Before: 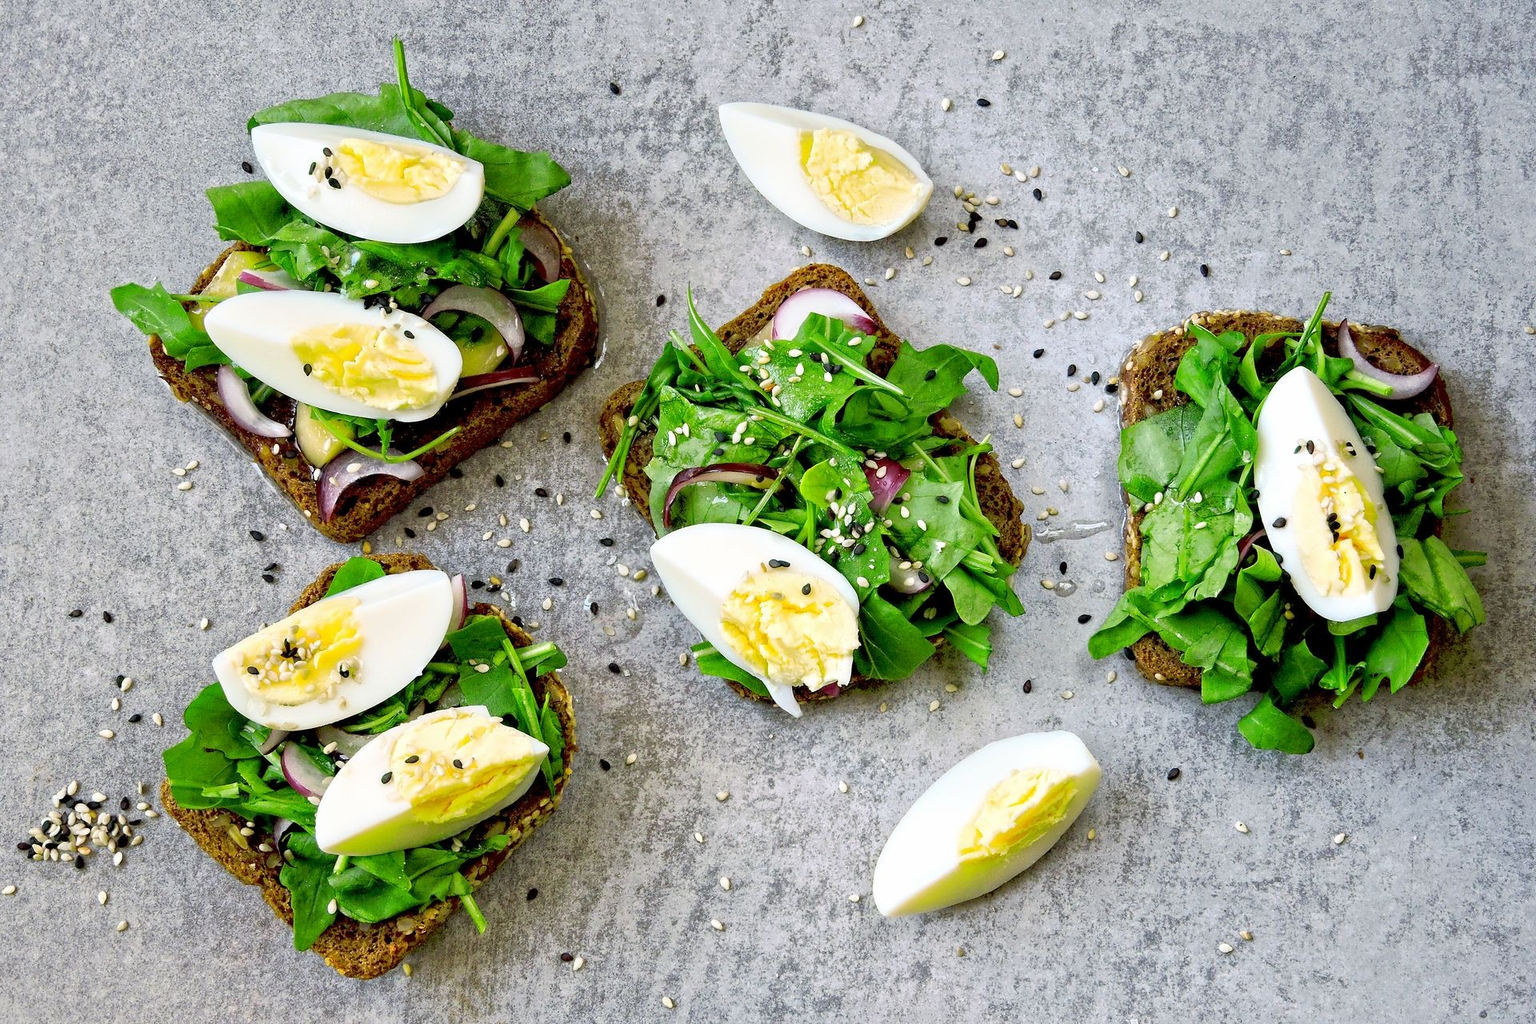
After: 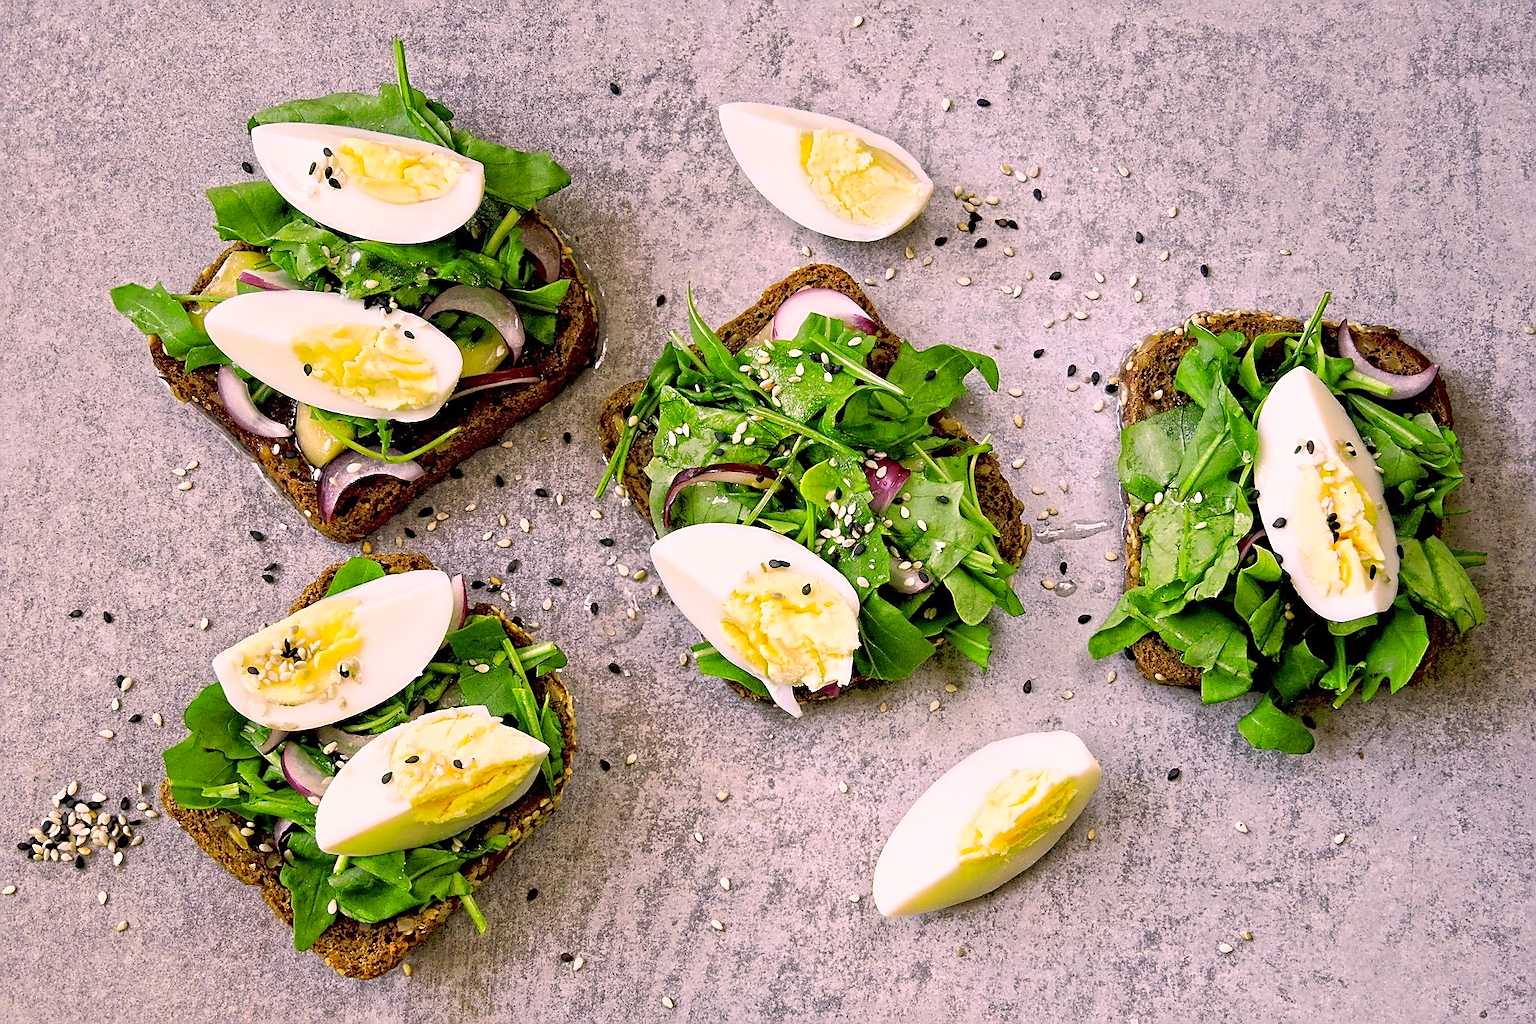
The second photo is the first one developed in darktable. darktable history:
sharpen: on, module defaults
color correction: highlights a* 14.52, highlights b* 4.84
